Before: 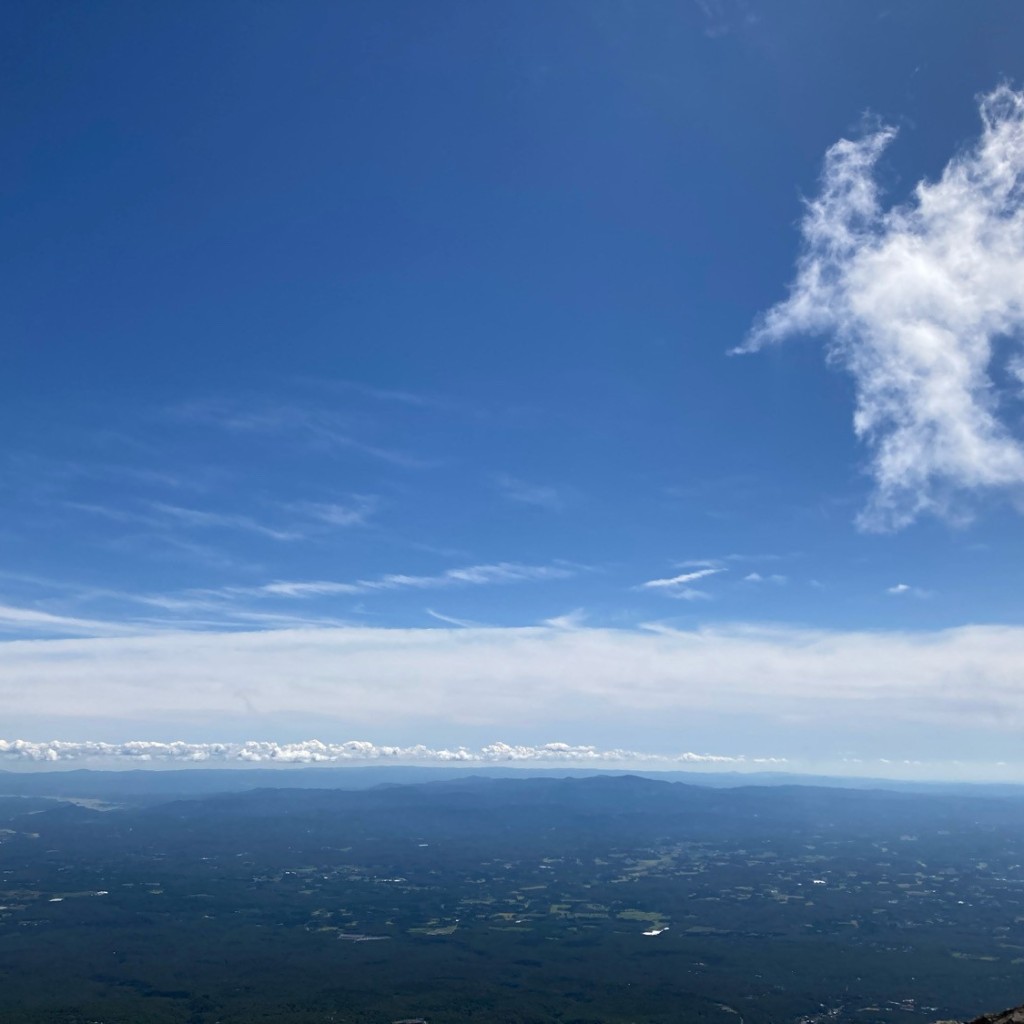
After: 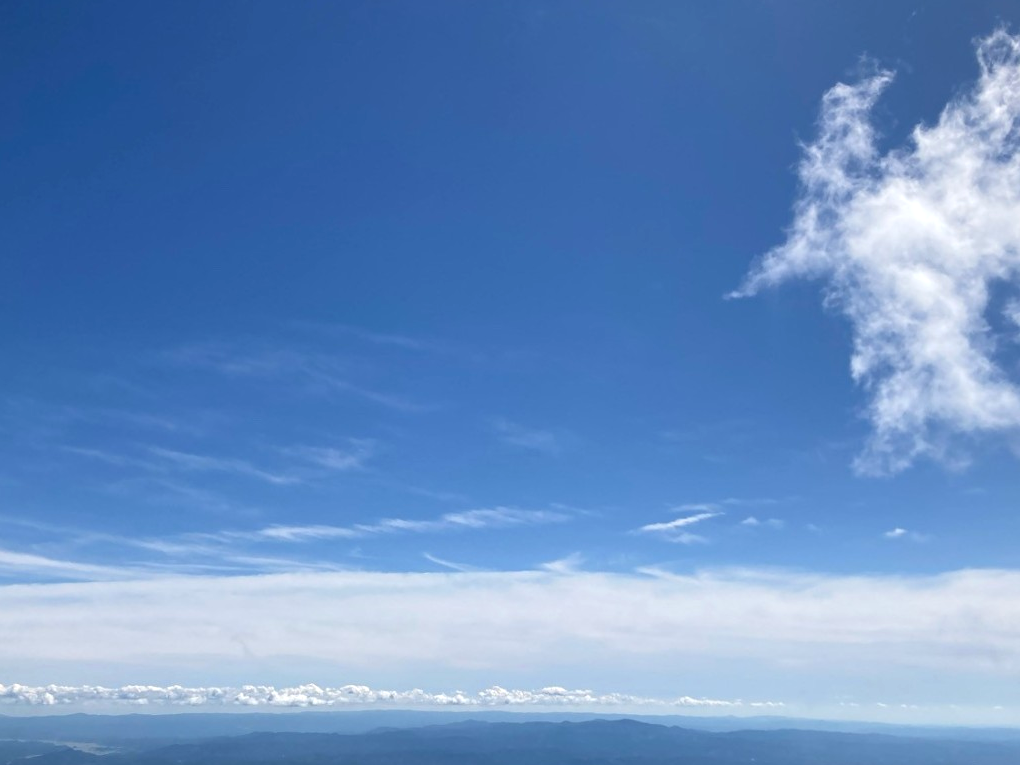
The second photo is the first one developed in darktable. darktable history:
exposure: black level correction 0.001, exposure 0.14 EV, compensate highlight preservation false
crop: left 0.387%, top 5.469%, bottom 19.809%
